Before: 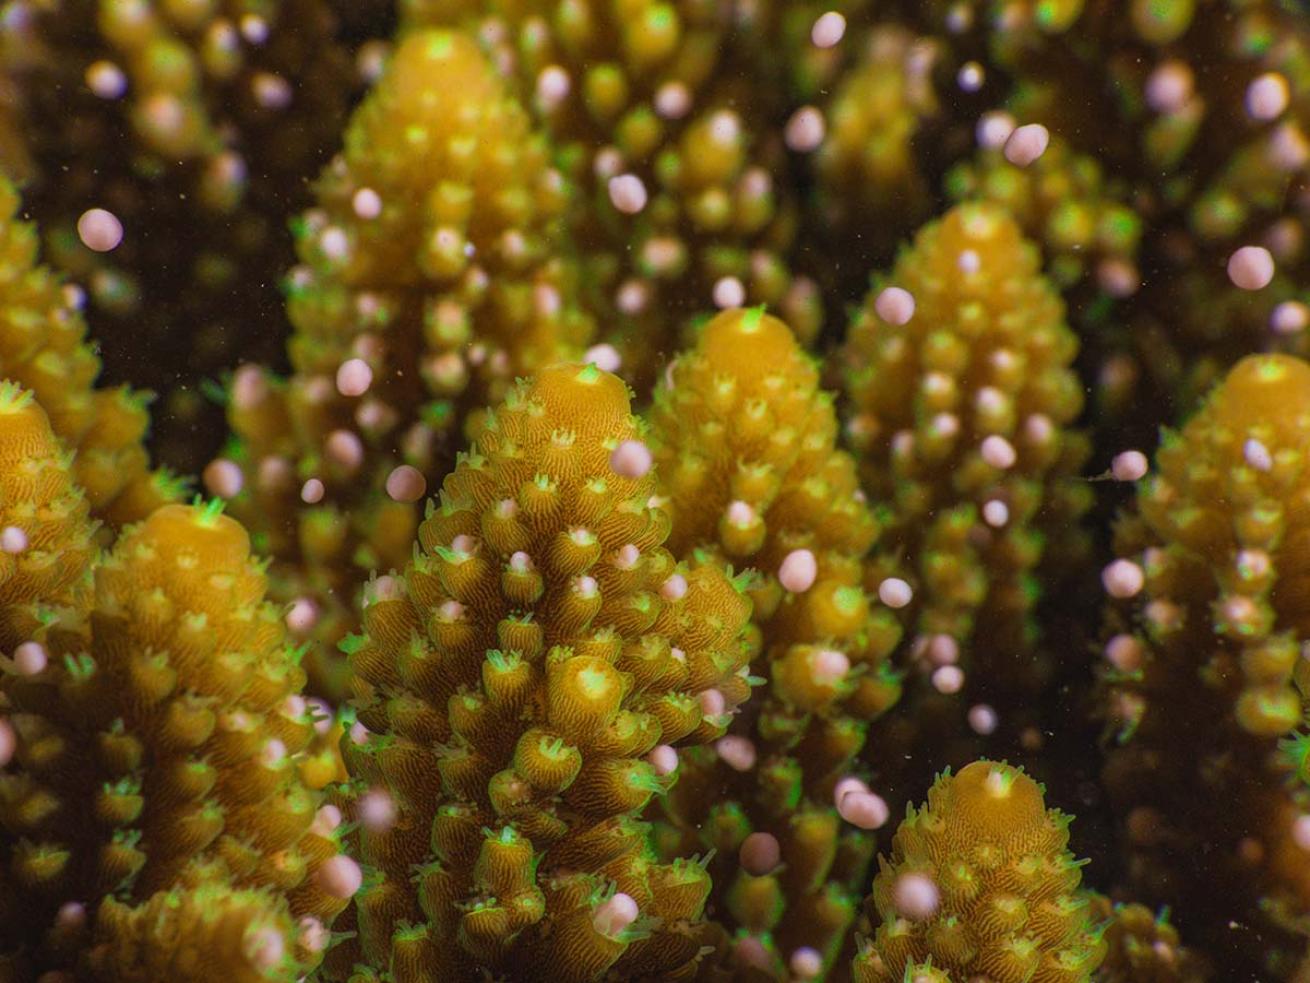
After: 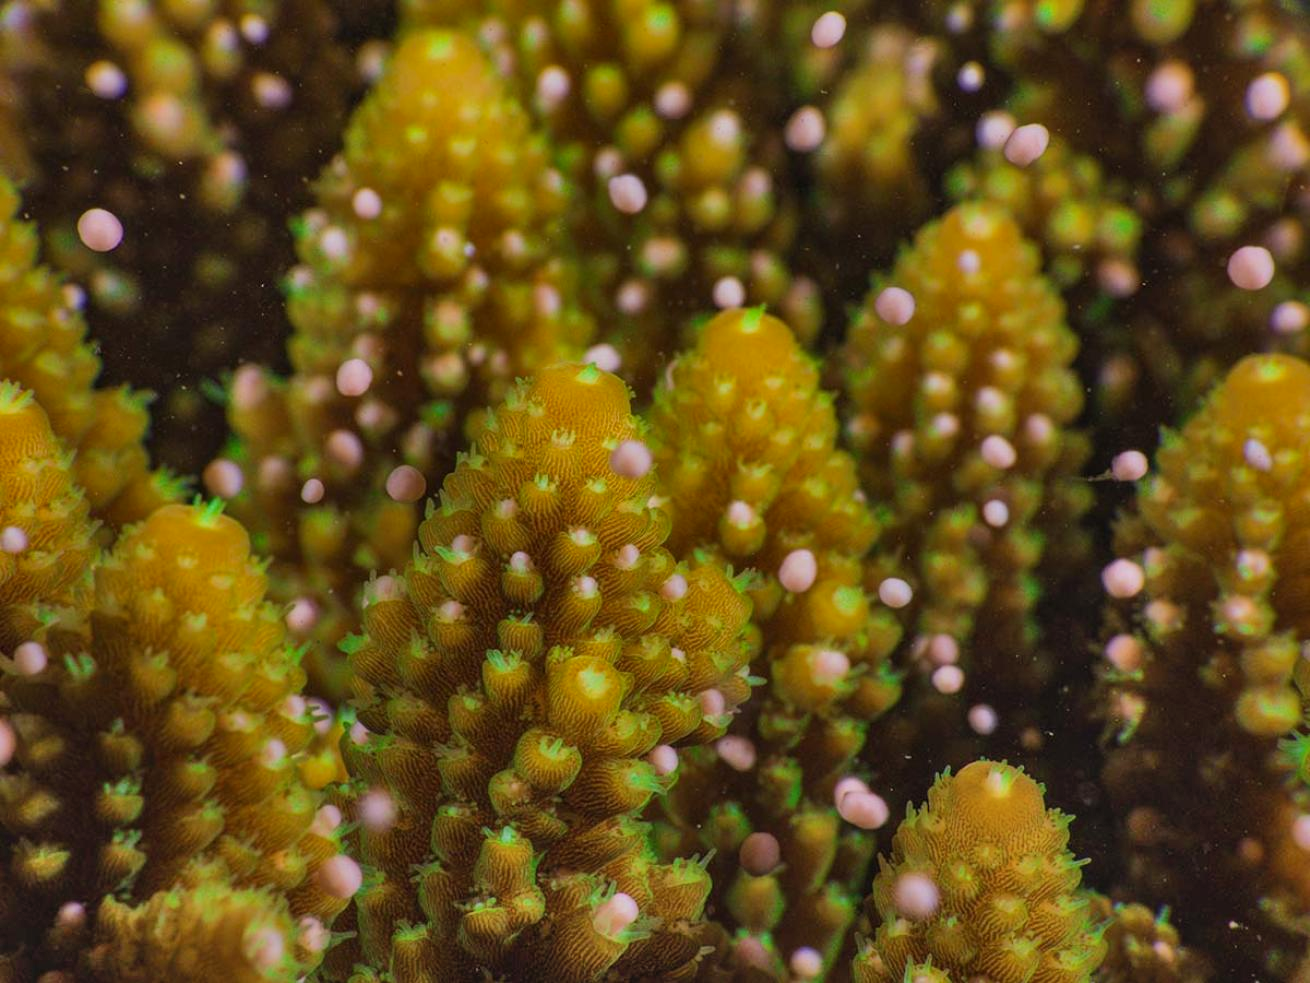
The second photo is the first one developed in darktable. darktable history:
shadows and highlights: shadows 80.31, white point adjustment -9.04, highlights -61.27, soften with gaussian
